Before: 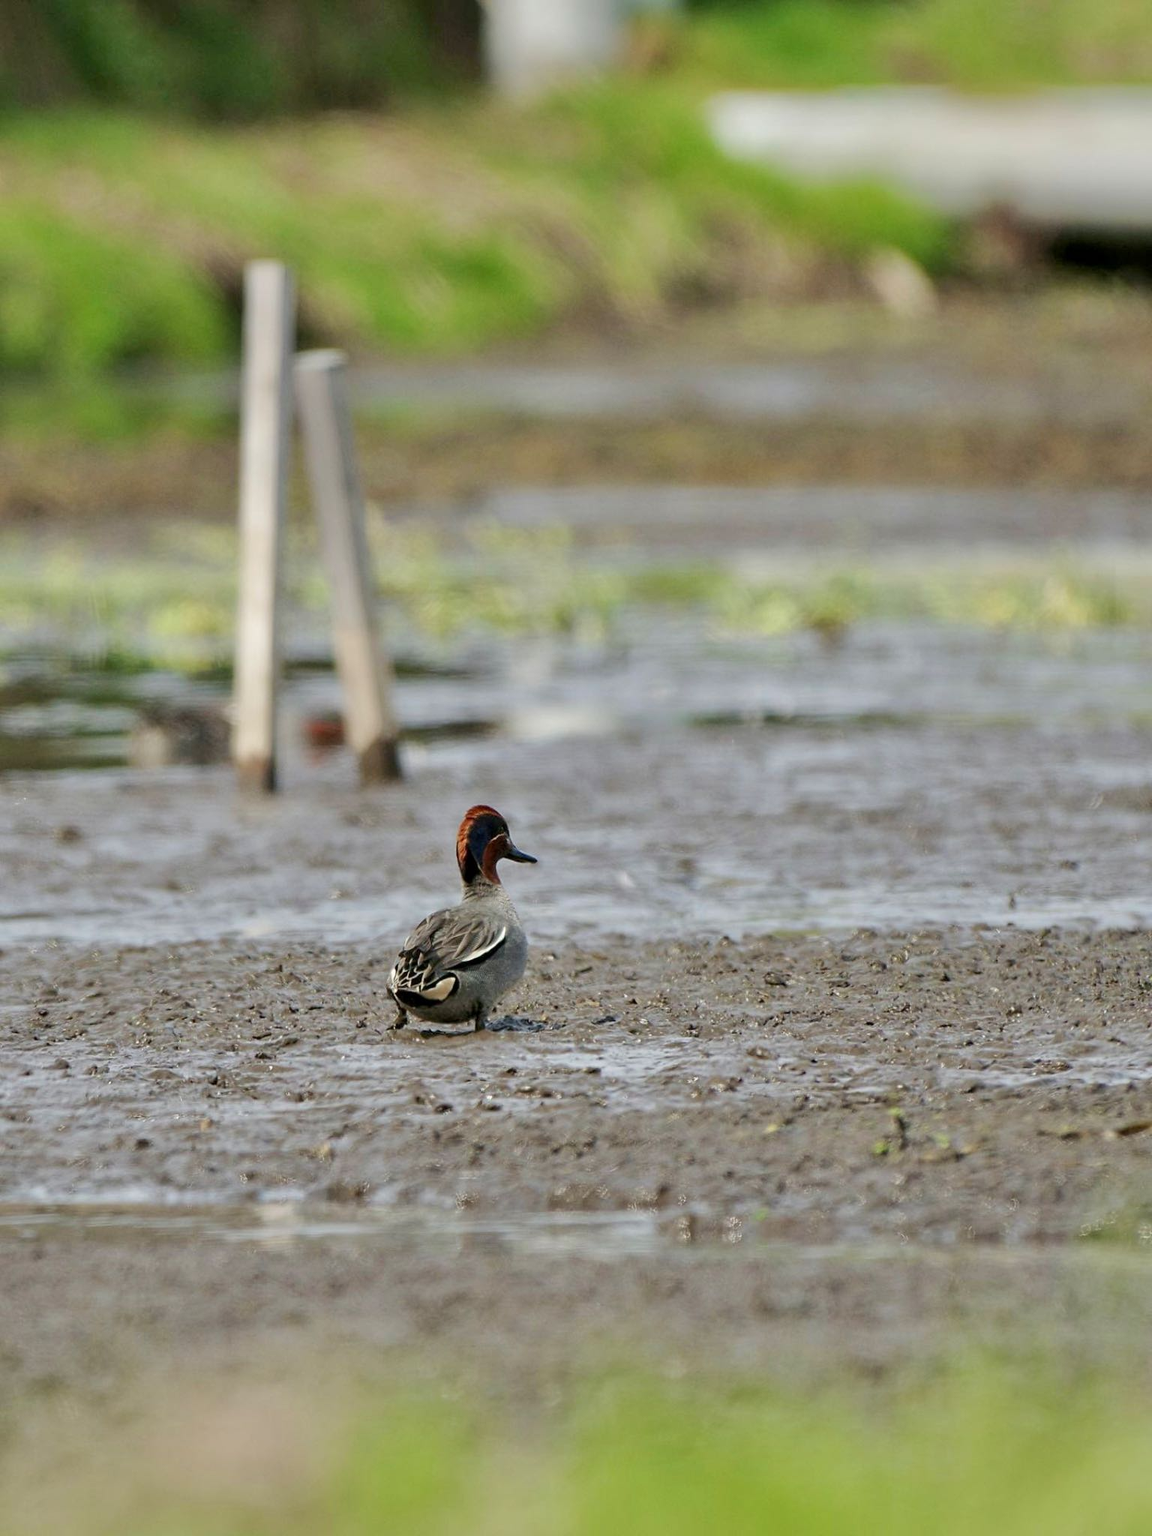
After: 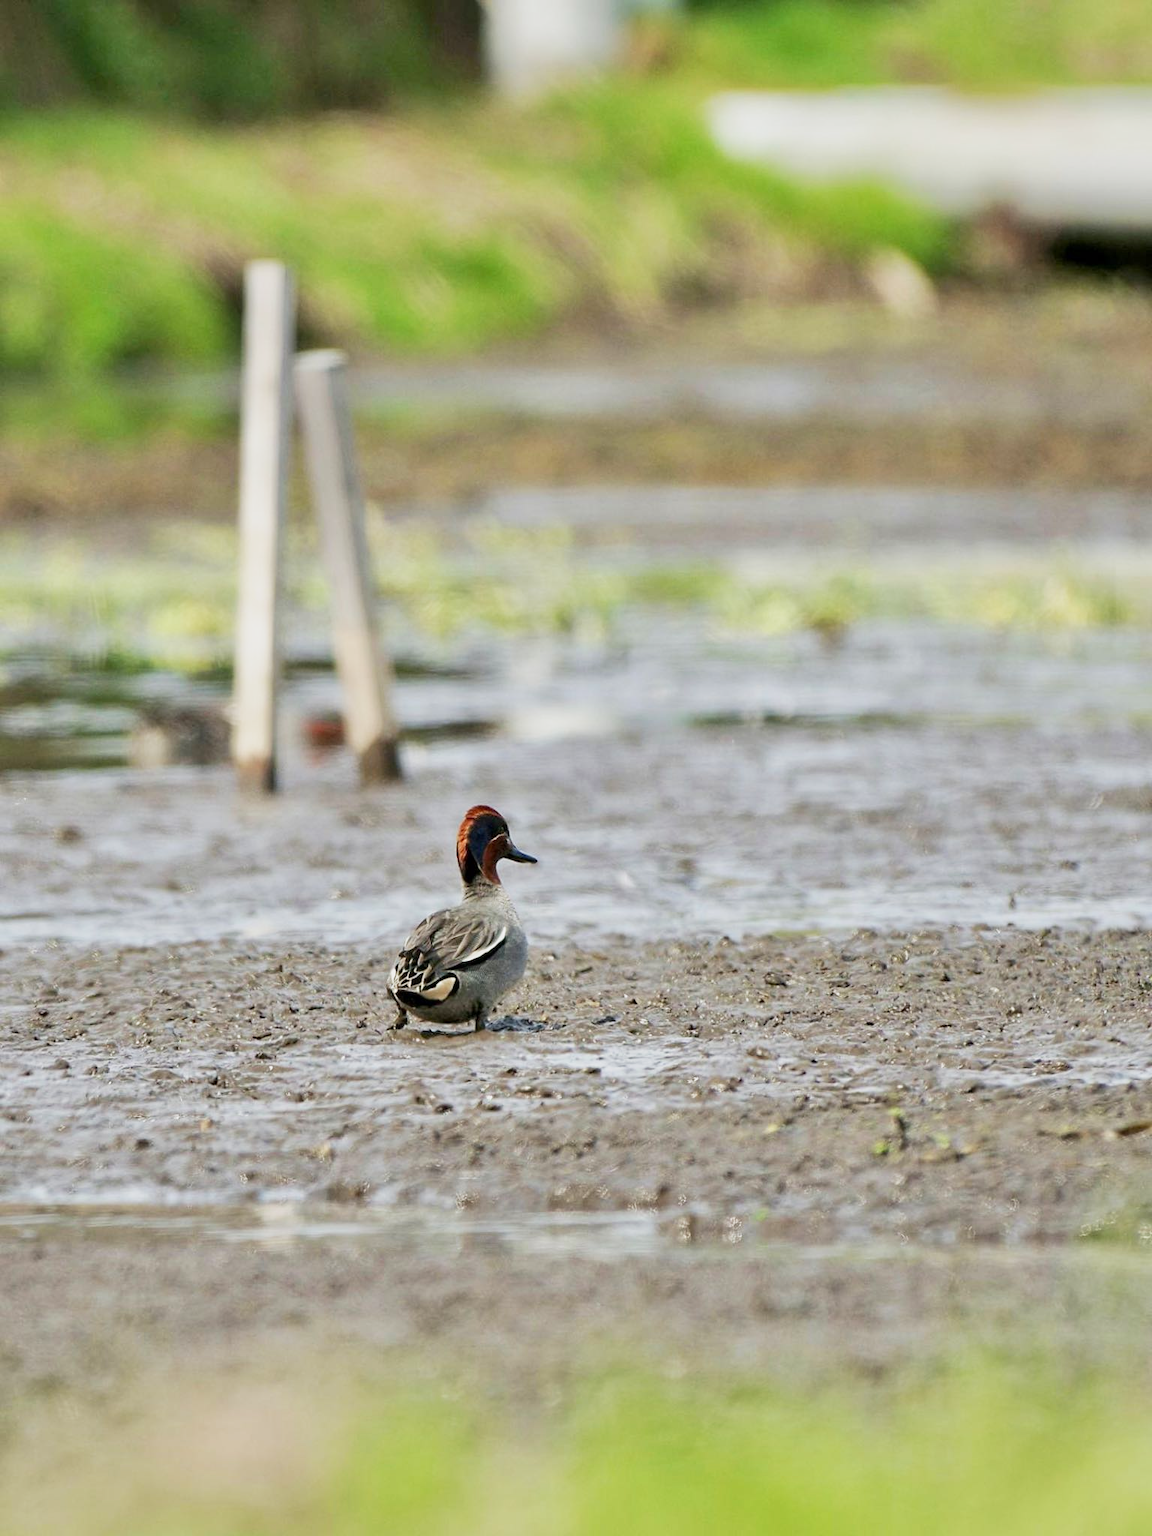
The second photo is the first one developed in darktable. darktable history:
base curve: curves: ch0 [(0, 0) (0.088, 0.125) (0.176, 0.251) (0.354, 0.501) (0.613, 0.749) (1, 0.877)], preserve colors none
white balance: emerald 1
